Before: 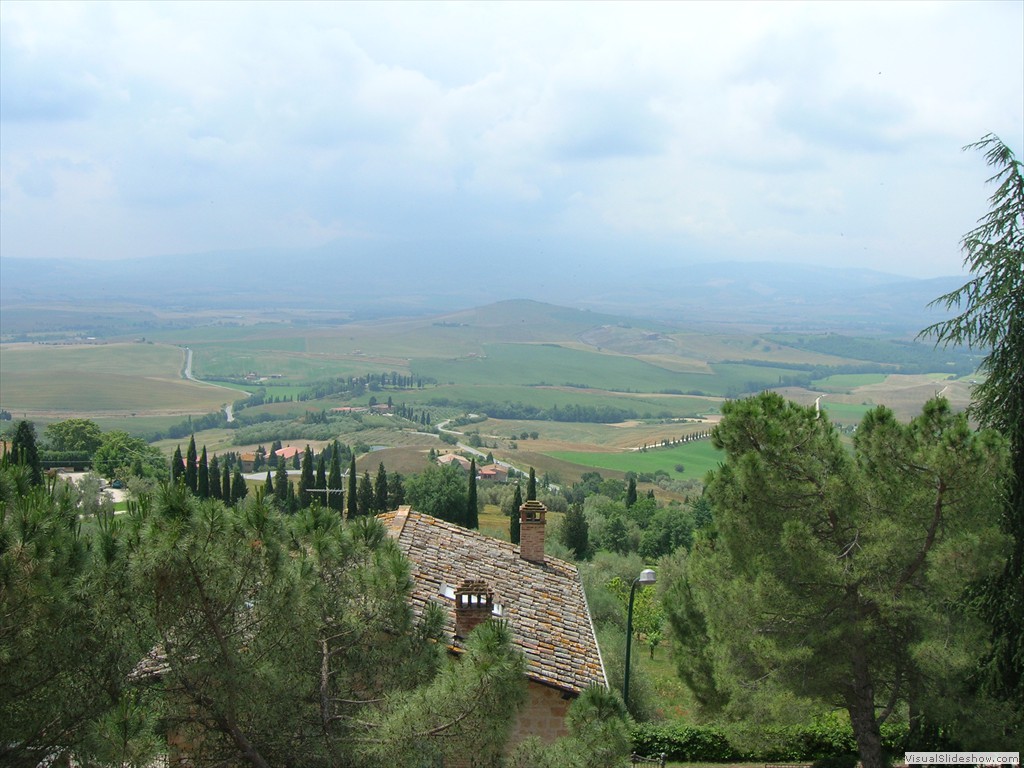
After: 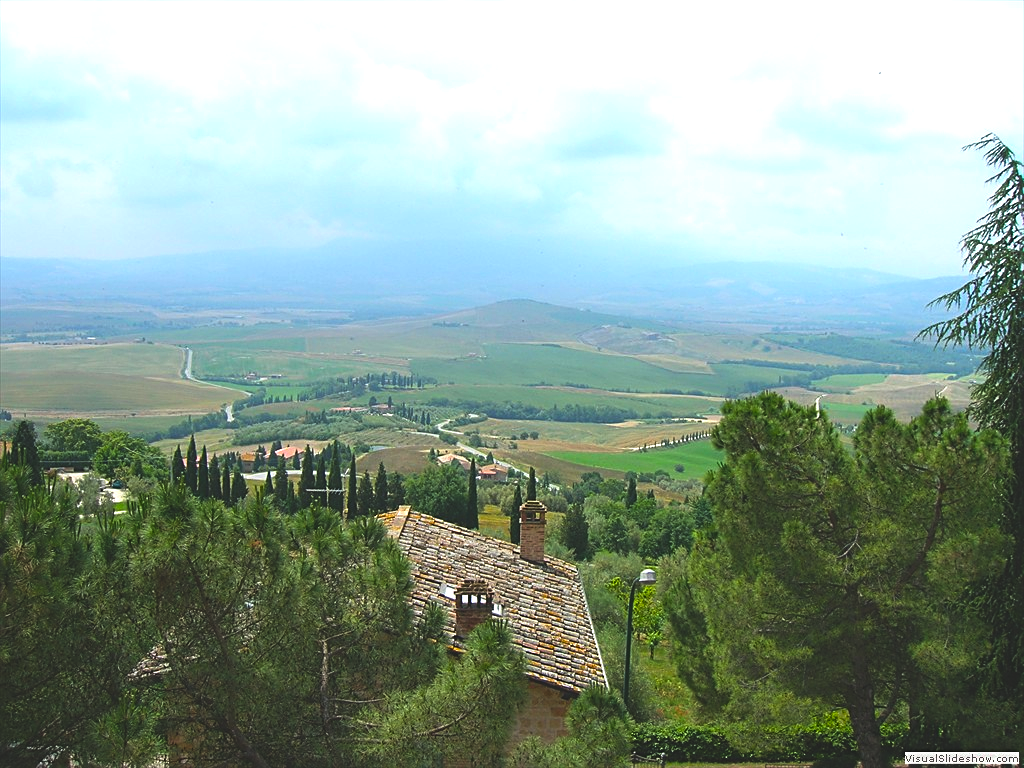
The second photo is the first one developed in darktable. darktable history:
sharpen: on, module defaults
color balance rgb: linear chroma grading › global chroma 9%, perceptual saturation grading › global saturation 36%, perceptual brilliance grading › global brilliance 15%, perceptual brilliance grading › shadows -35%, global vibrance 15%
exposure: black level correction -0.025, exposure -0.117 EV, compensate highlight preservation false
